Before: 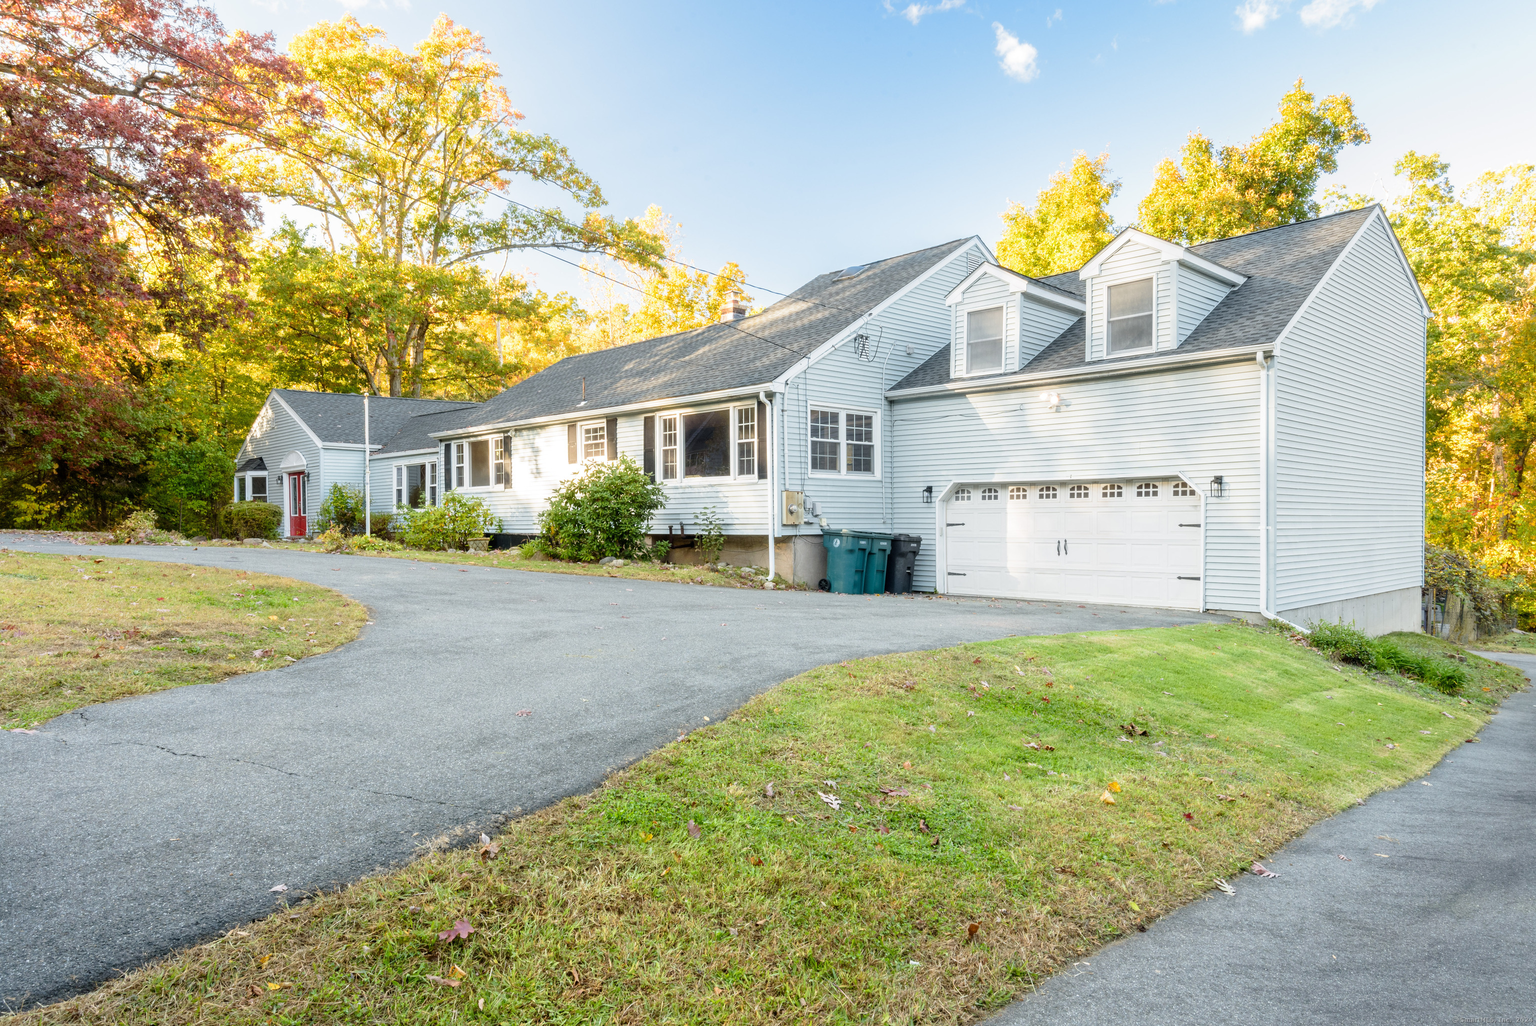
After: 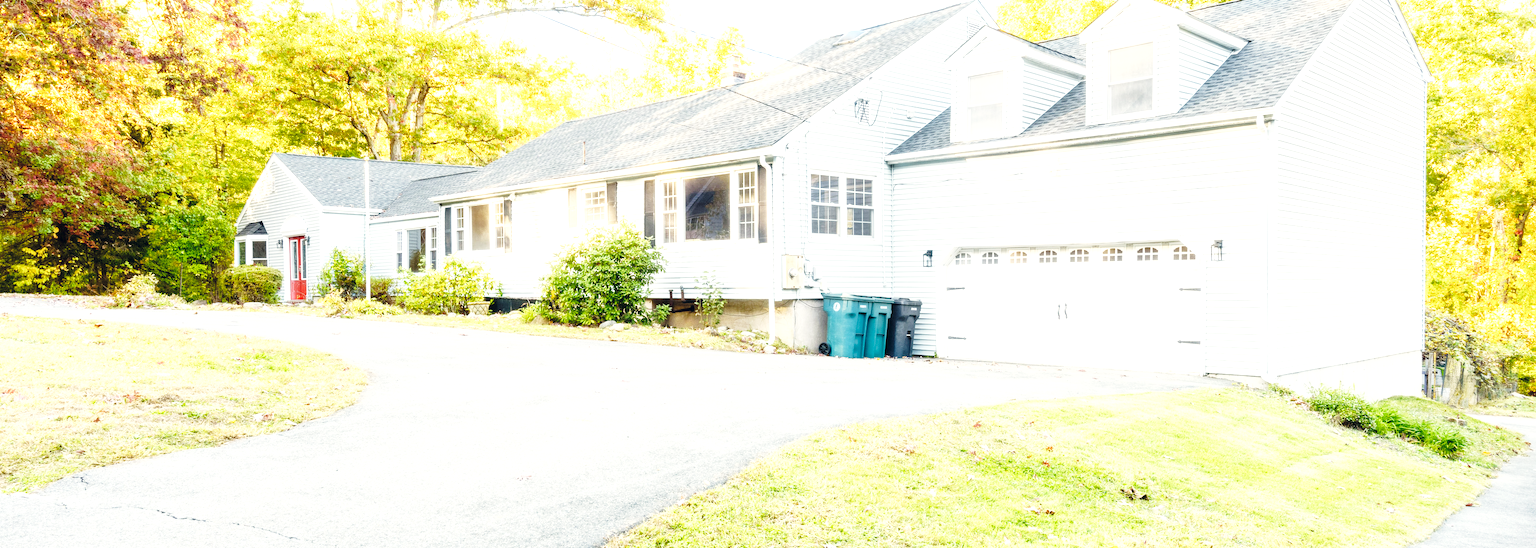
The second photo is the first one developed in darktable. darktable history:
shadows and highlights: shadows 25, highlights -25
base curve: curves: ch0 [(0, 0) (0.028, 0.03) (0.121, 0.232) (0.46, 0.748) (0.859, 0.968) (1, 1)], preserve colors none
color zones: curves: ch1 [(0, 0.469) (0.001, 0.469) (0.12, 0.446) (0.248, 0.469) (0.5, 0.5) (0.748, 0.5) (0.999, 0.469) (1, 0.469)]
crop and rotate: top 23.043%, bottom 23.437%
color correction: highlights a* 0.207, highlights b* 2.7, shadows a* -0.874, shadows b* -4.78
exposure: black level correction 0, exposure 1.173 EV, compensate exposure bias true, compensate highlight preservation false
